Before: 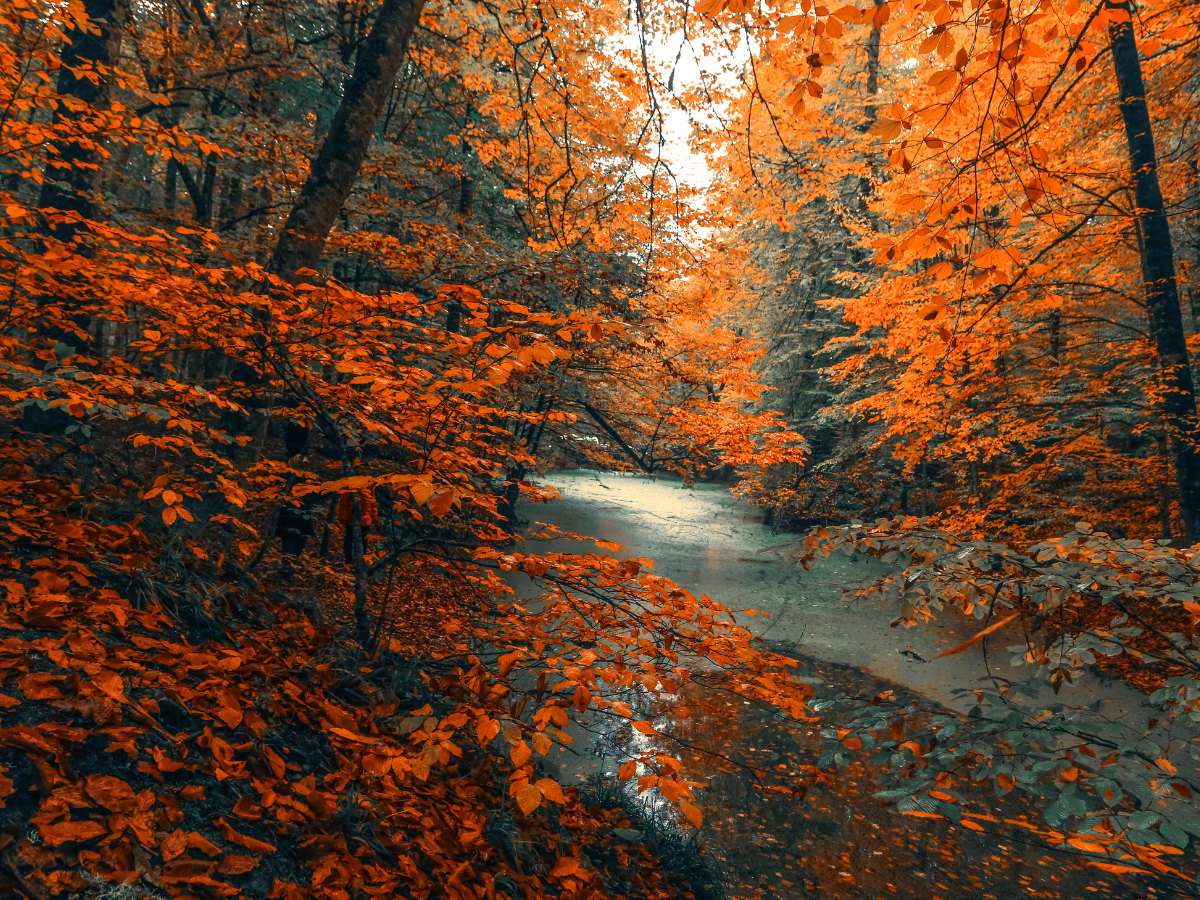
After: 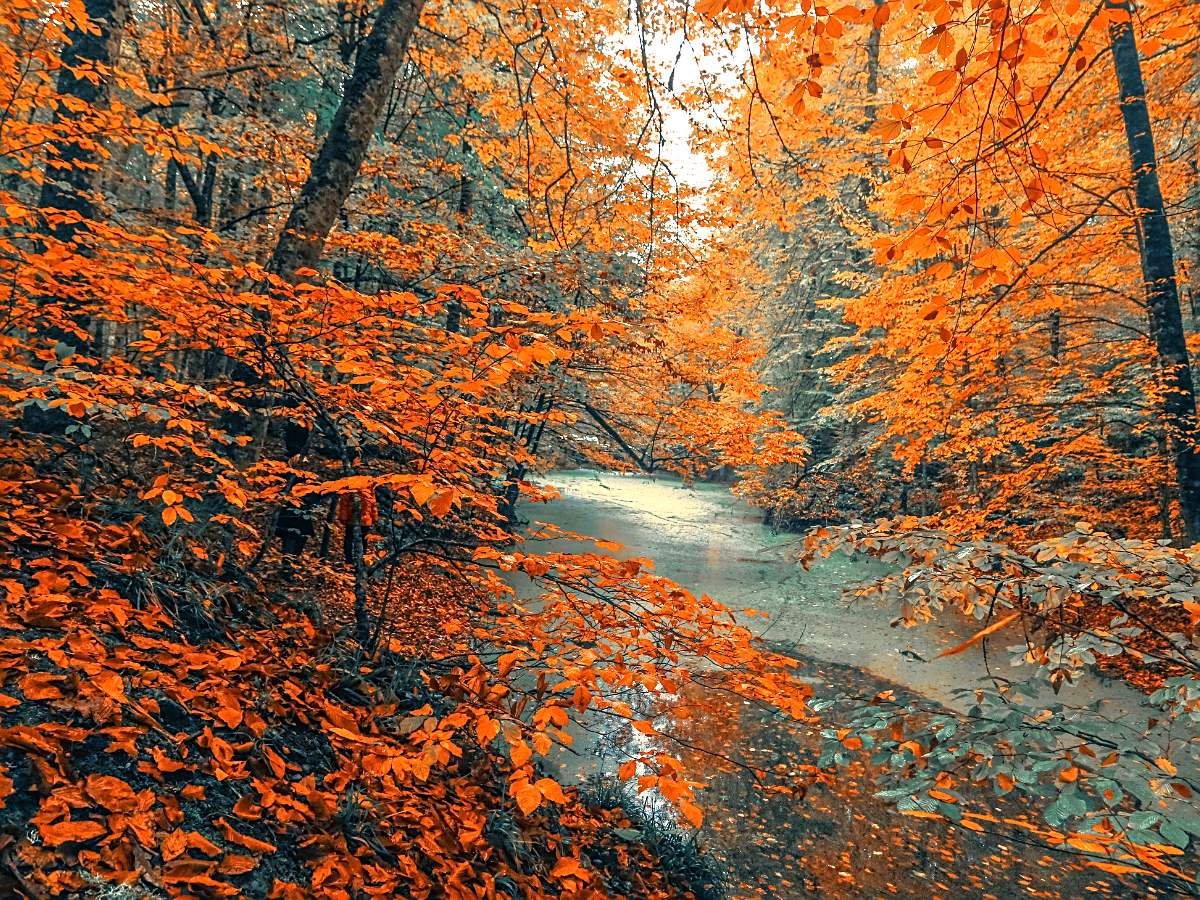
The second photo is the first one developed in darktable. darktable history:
exposure: exposure 0.203 EV, compensate highlight preservation false
sharpen: on, module defaults
tone equalizer: -7 EV 0.152 EV, -6 EV 0.569 EV, -5 EV 1.18 EV, -4 EV 1.3 EV, -3 EV 1.17 EV, -2 EV 0.6 EV, -1 EV 0.15 EV, mask exposure compensation -0.511 EV
